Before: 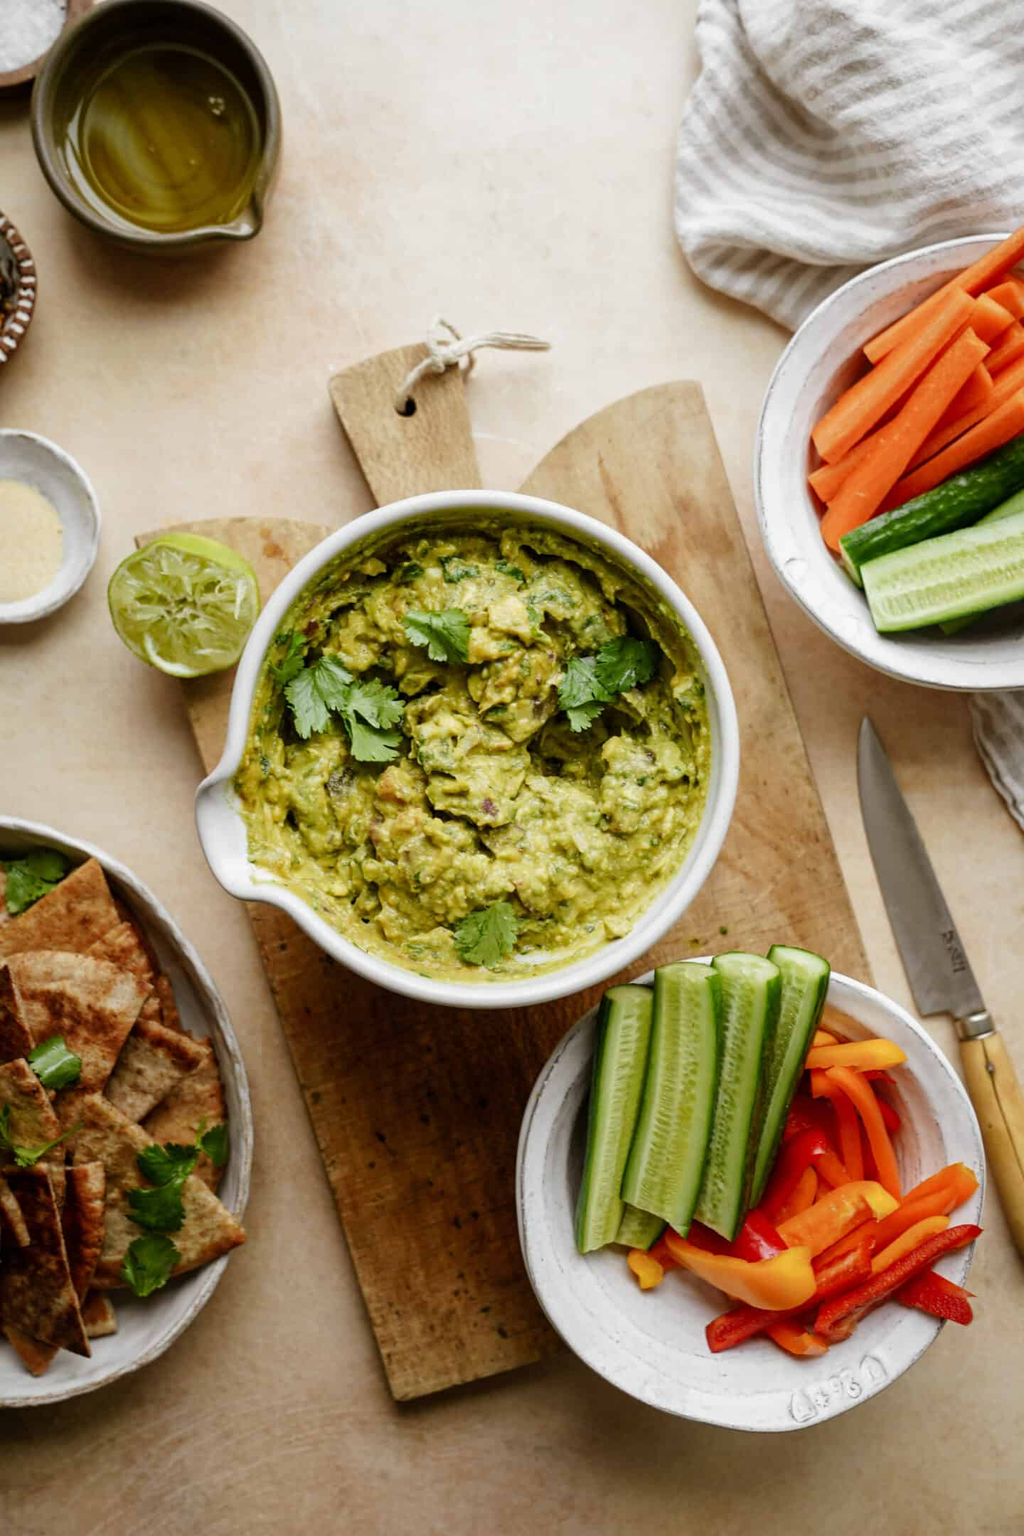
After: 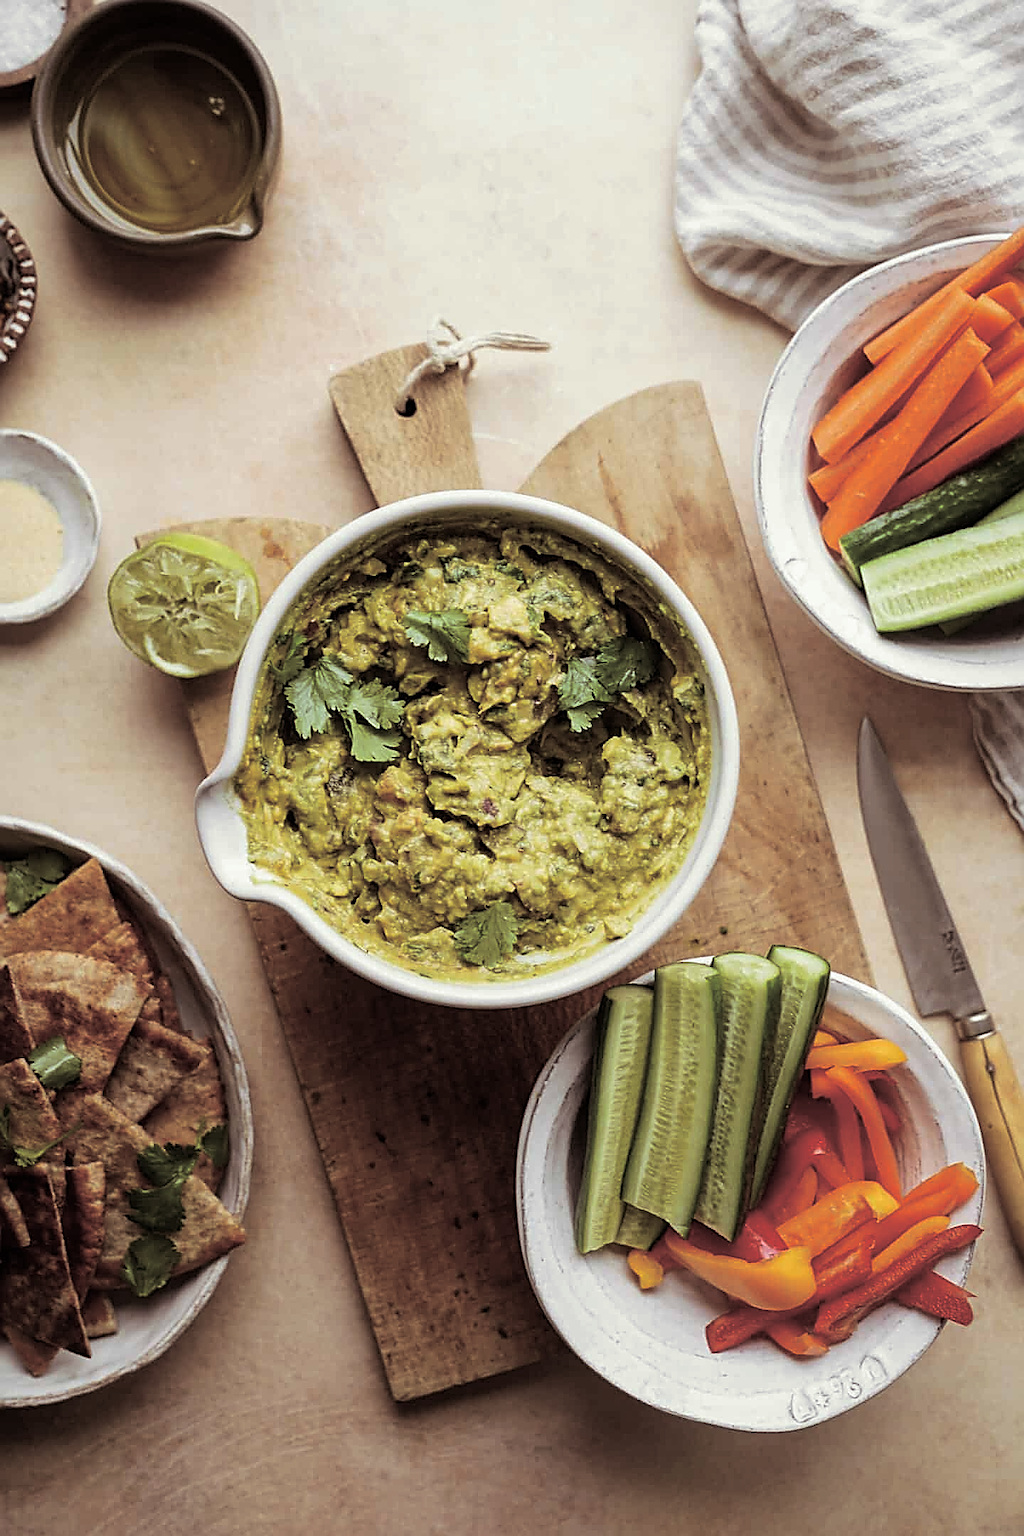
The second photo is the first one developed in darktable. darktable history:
sharpen: radius 1.685, amount 1.294
split-toning: shadows › saturation 0.2
